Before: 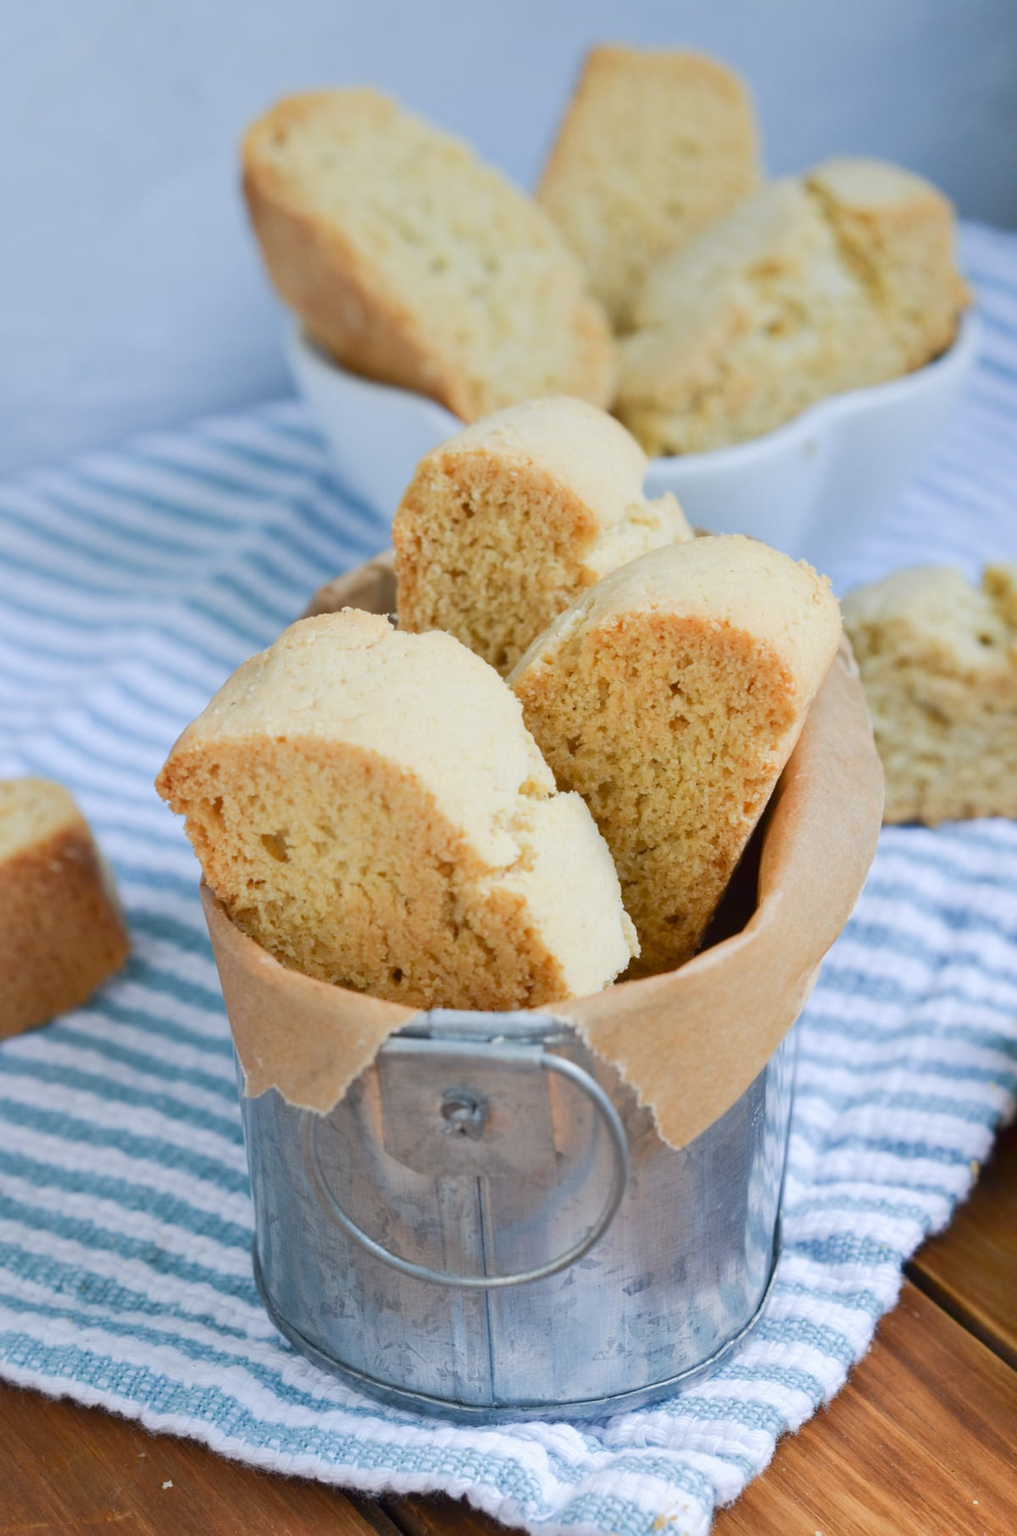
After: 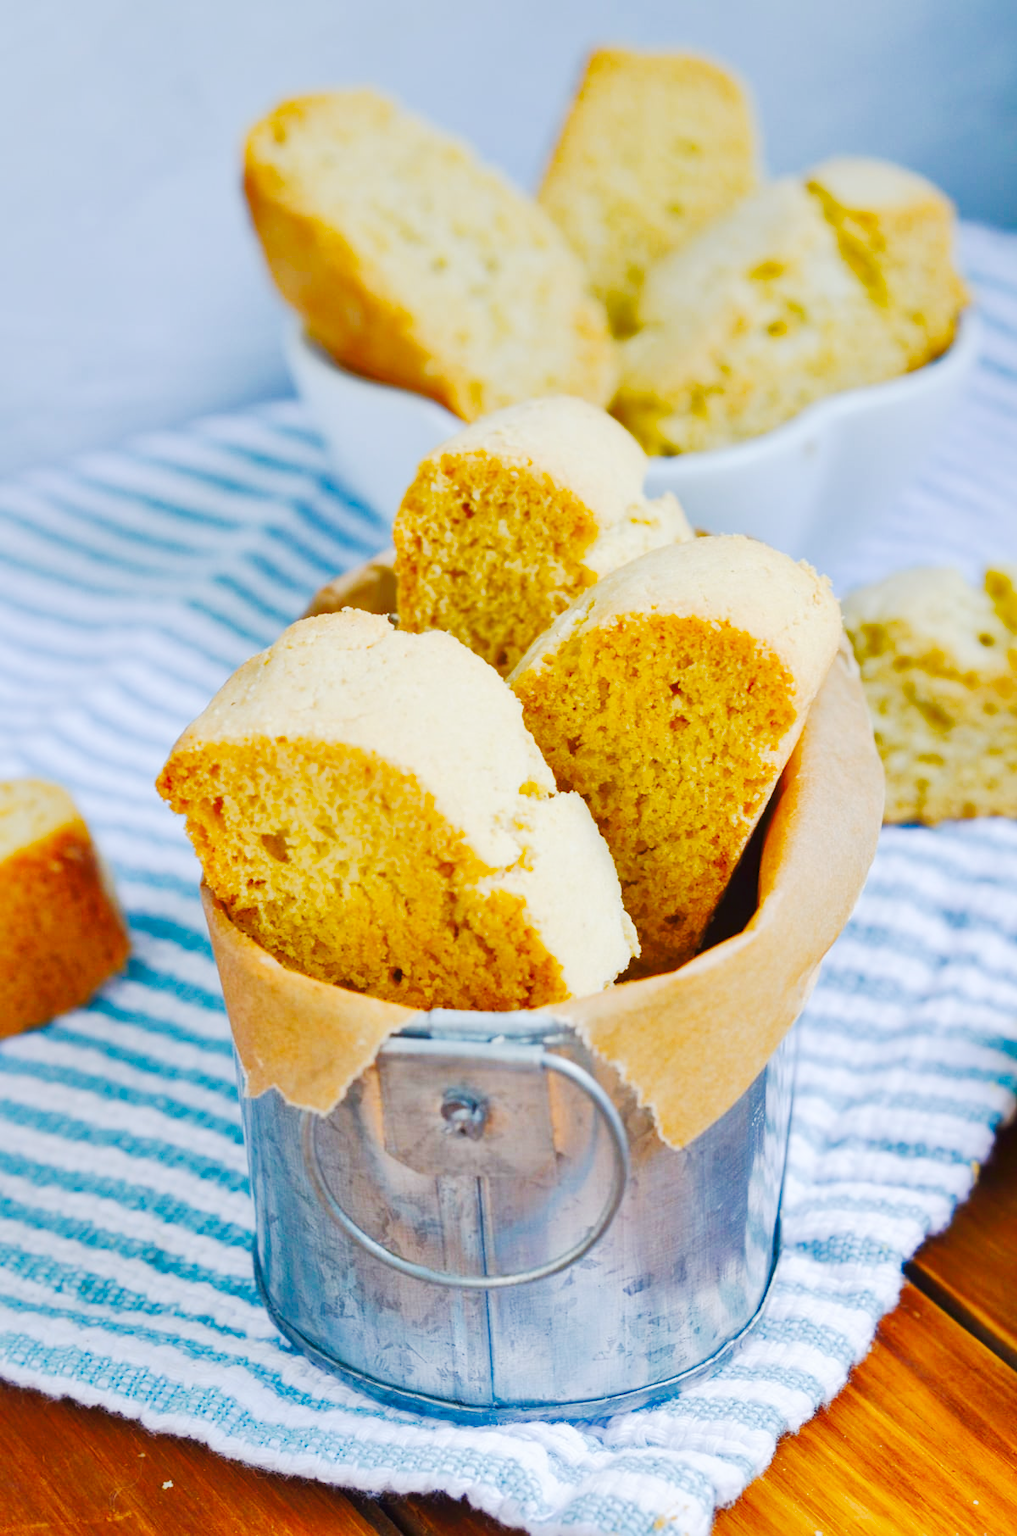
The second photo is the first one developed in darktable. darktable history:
tone curve: curves: ch0 [(0, 0) (0.003, 0.005) (0.011, 0.011) (0.025, 0.02) (0.044, 0.03) (0.069, 0.041) (0.1, 0.062) (0.136, 0.089) (0.177, 0.135) (0.224, 0.189) (0.277, 0.259) (0.335, 0.373) (0.399, 0.499) (0.468, 0.622) (0.543, 0.724) (0.623, 0.807) (0.709, 0.868) (0.801, 0.916) (0.898, 0.964) (1, 1)], preserve colors none
shadows and highlights: on, module defaults
color balance rgb: perceptual saturation grading › global saturation 29.971%, global vibrance 20%
